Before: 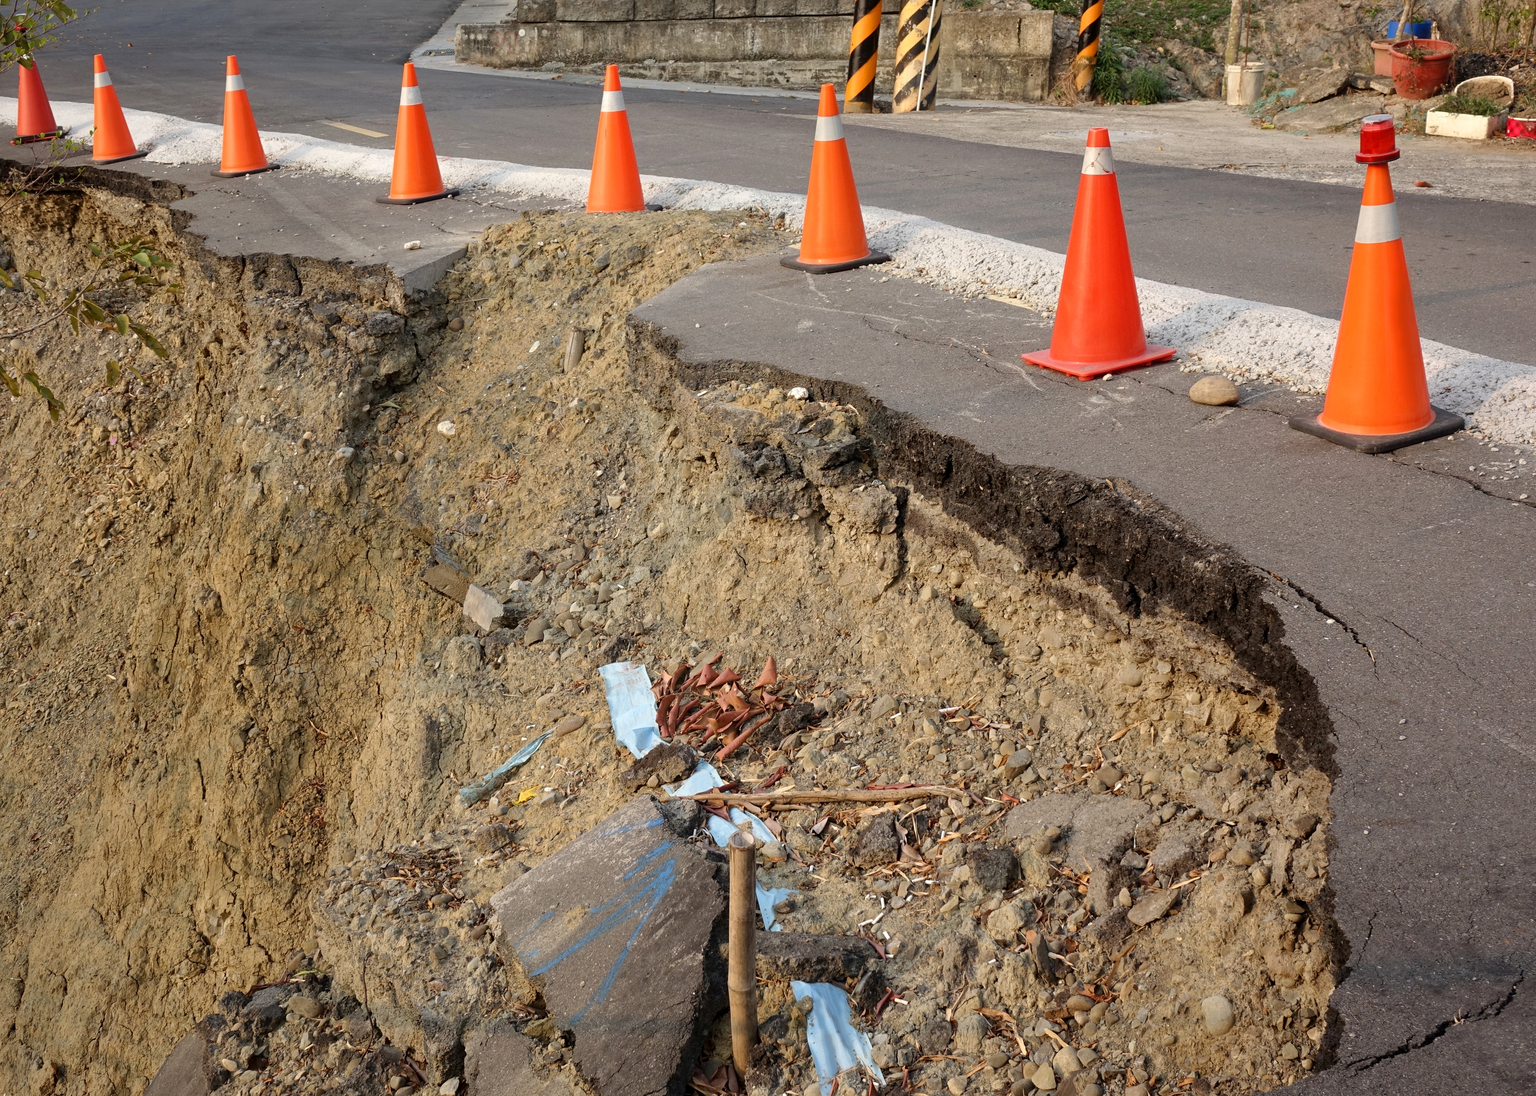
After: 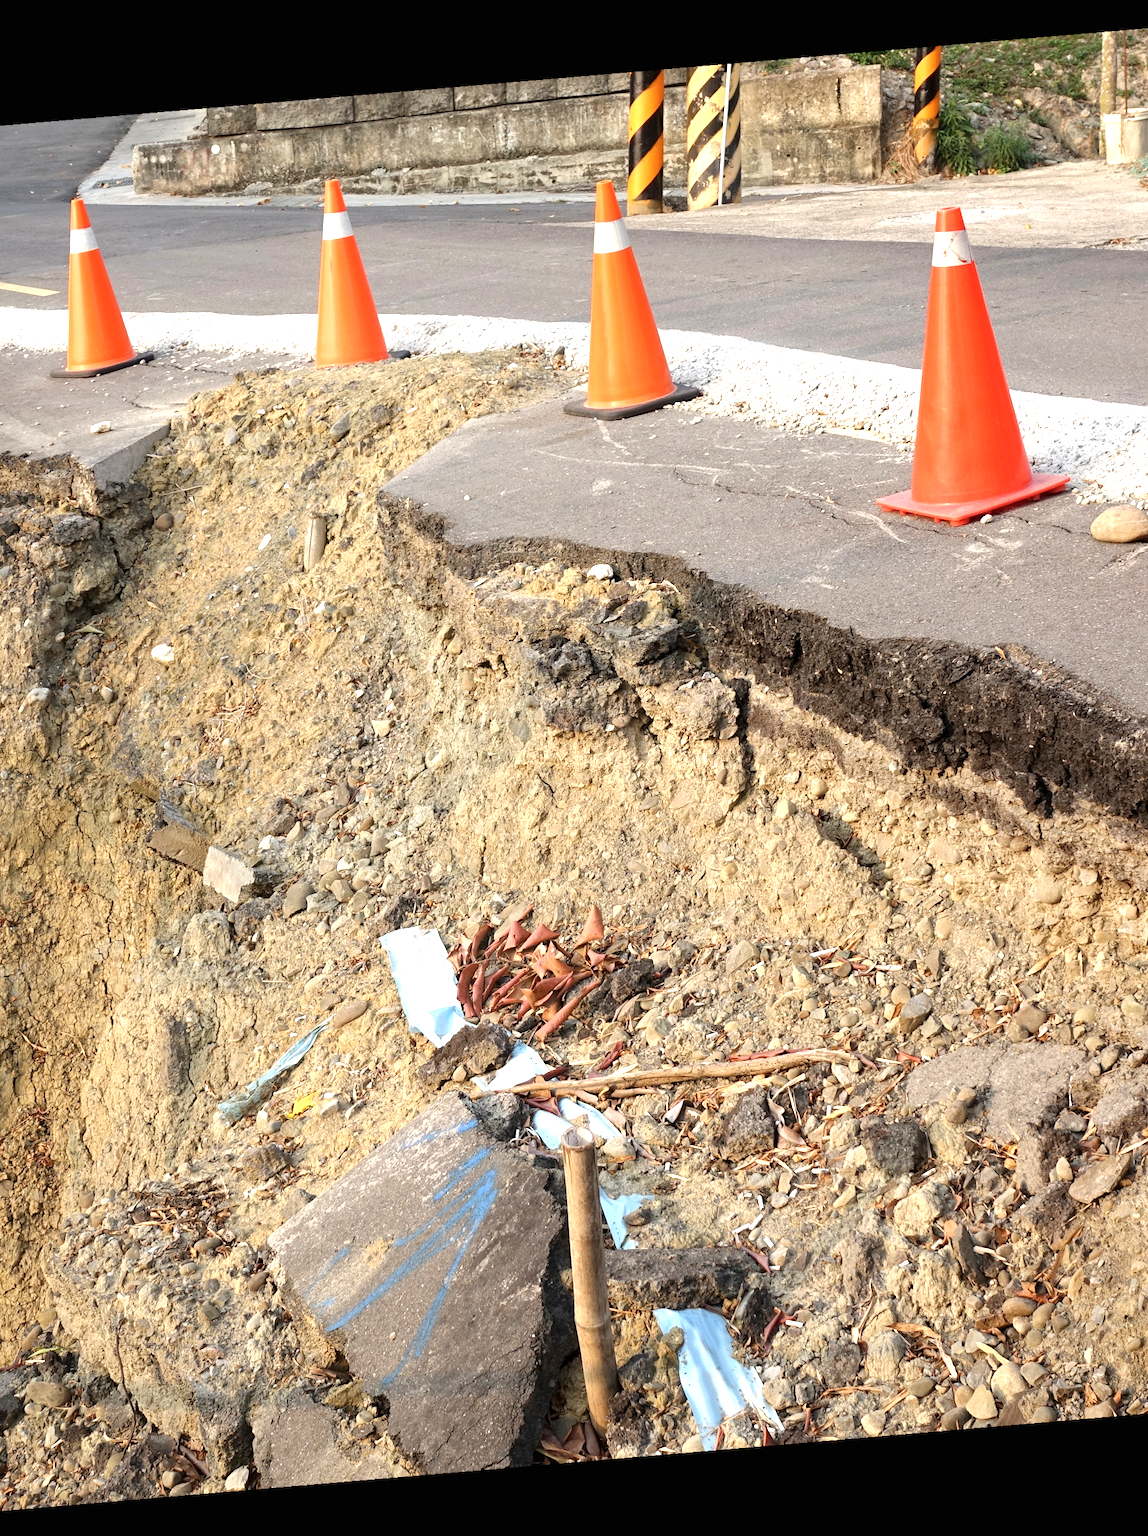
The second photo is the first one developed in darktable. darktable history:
crop: left 21.674%, right 22.086%
contrast brightness saturation: saturation -0.05
exposure: black level correction 0, exposure 1 EV, compensate exposure bias true, compensate highlight preservation false
rotate and perspective: rotation -4.86°, automatic cropping off
